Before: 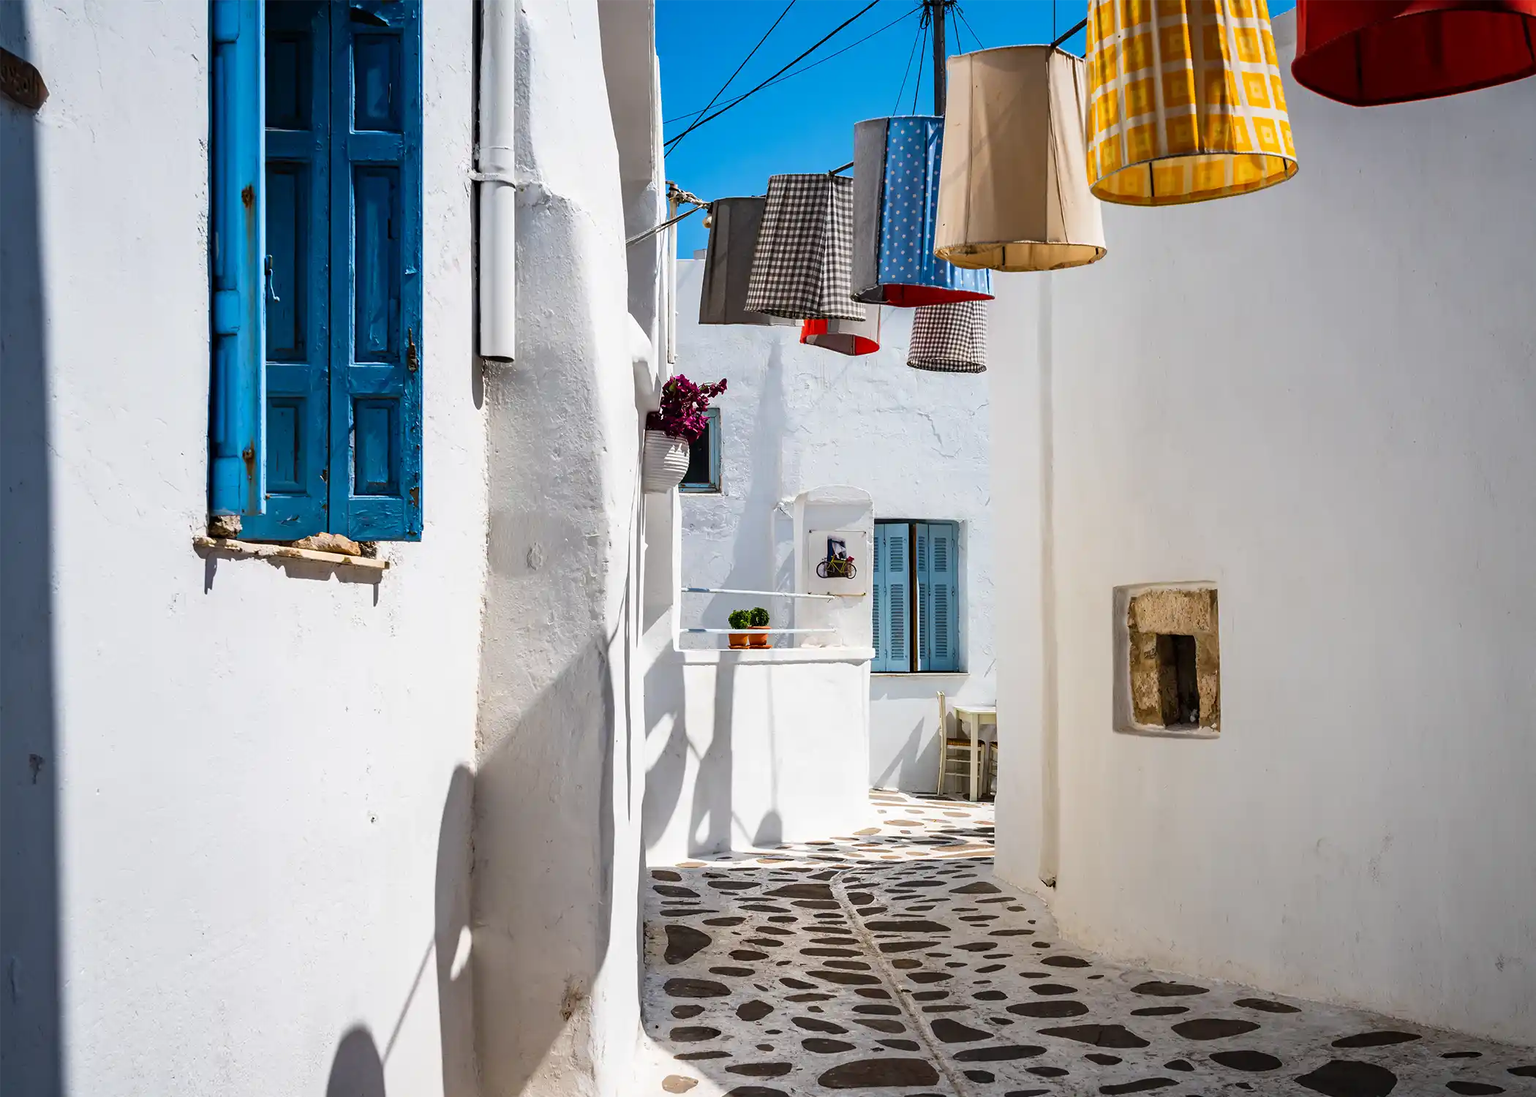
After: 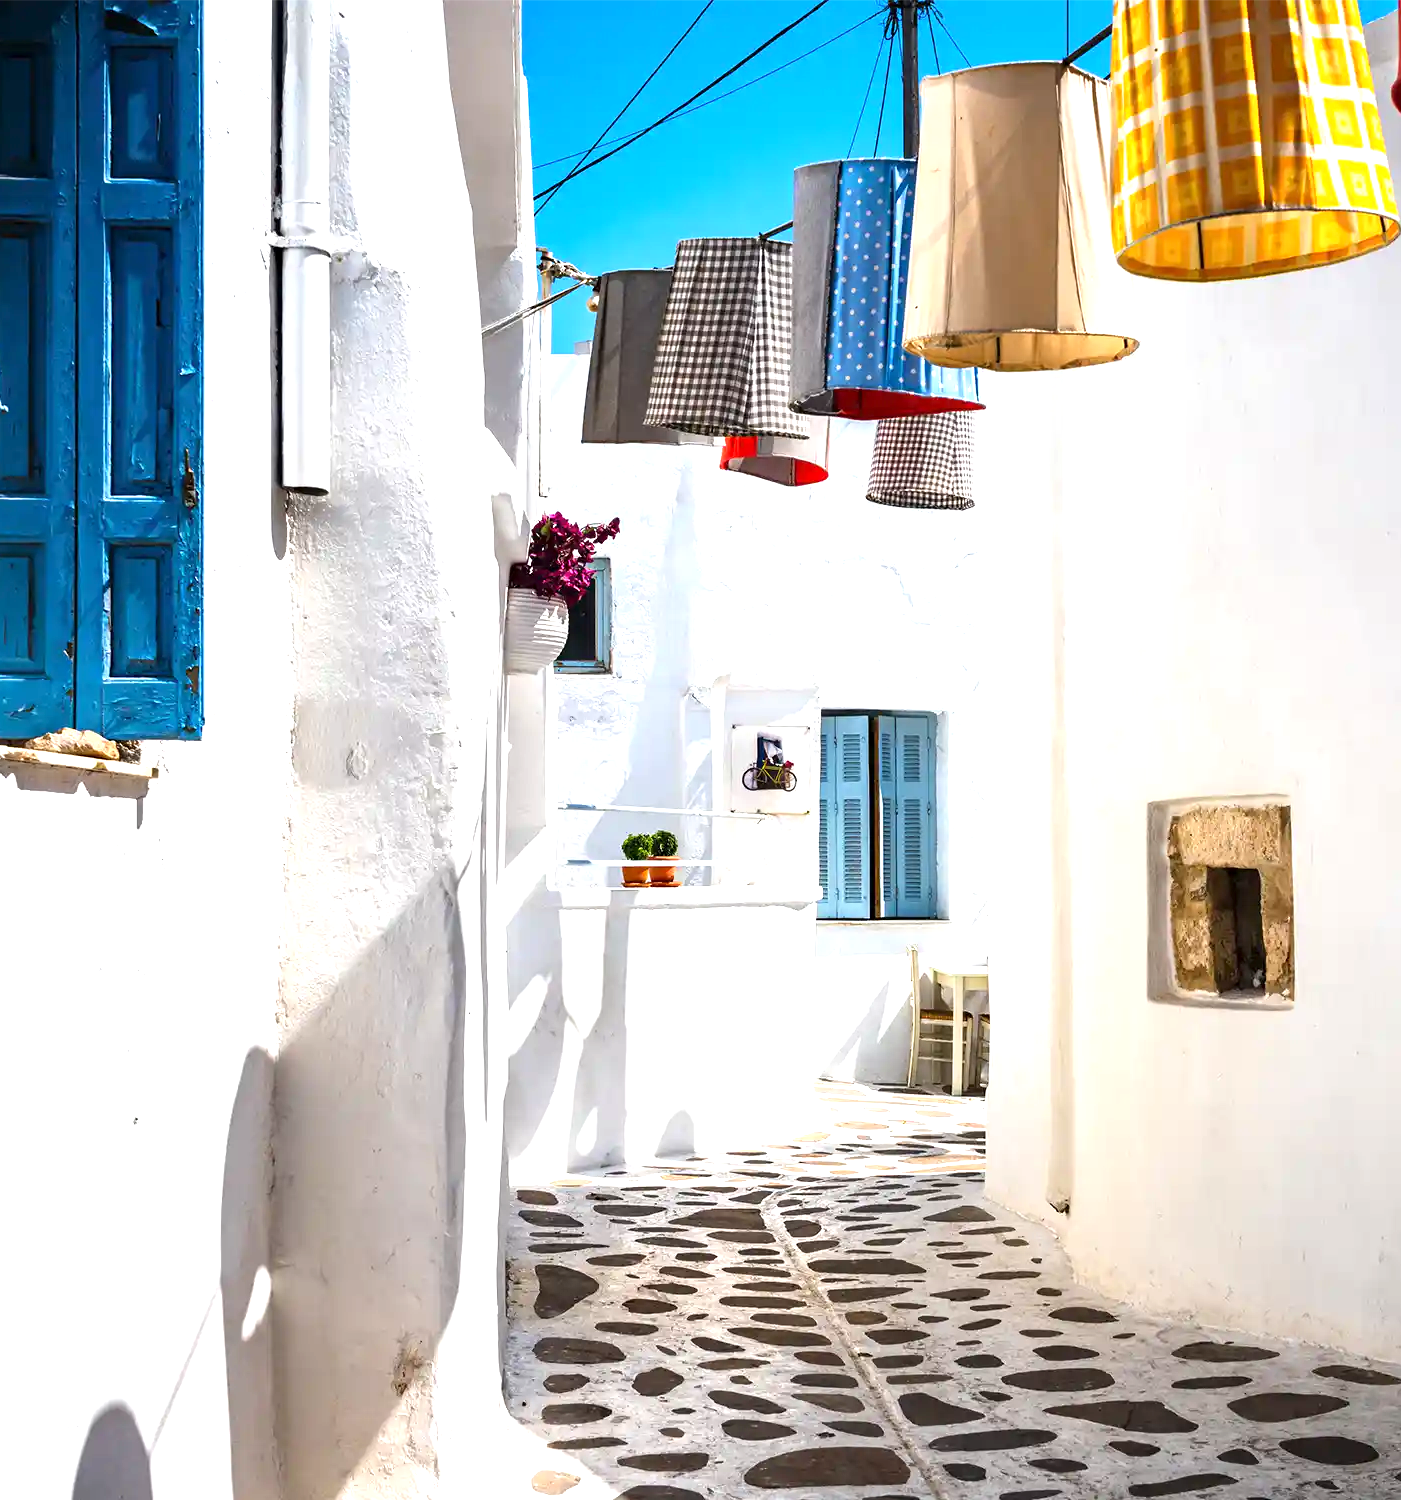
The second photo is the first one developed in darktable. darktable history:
crop and rotate: left 17.823%, right 15.443%
exposure: exposure 1 EV, compensate highlight preservation false
